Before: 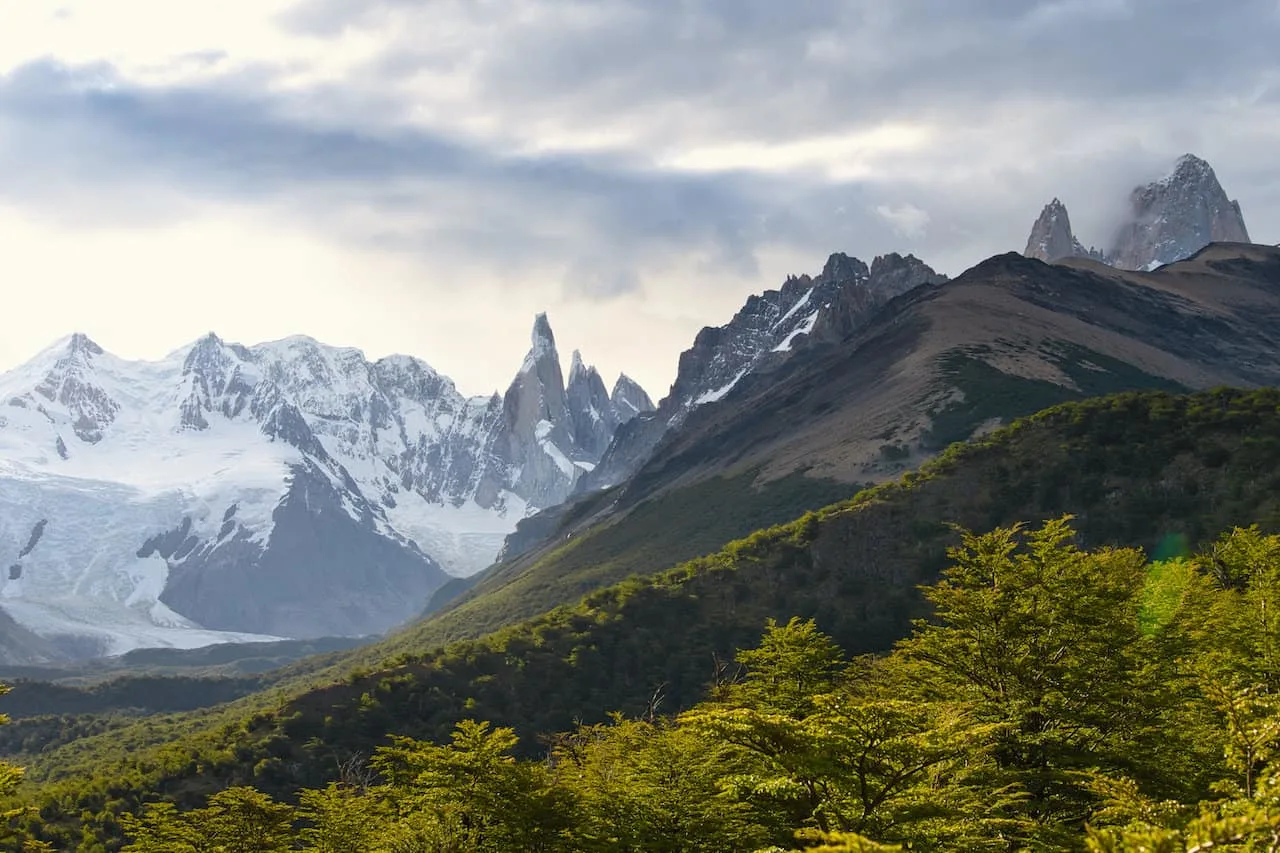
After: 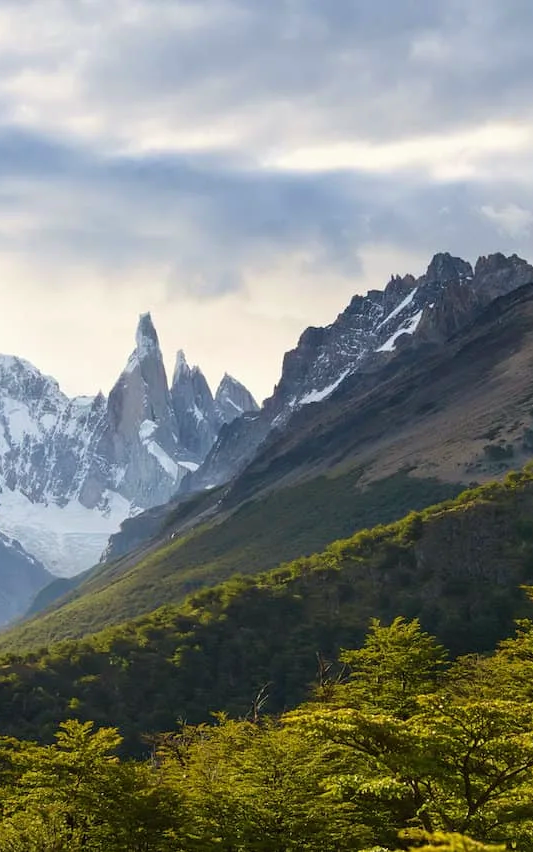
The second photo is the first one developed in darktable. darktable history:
crop: left 30.939%, right 27.377%
velvia: on, module defaults
